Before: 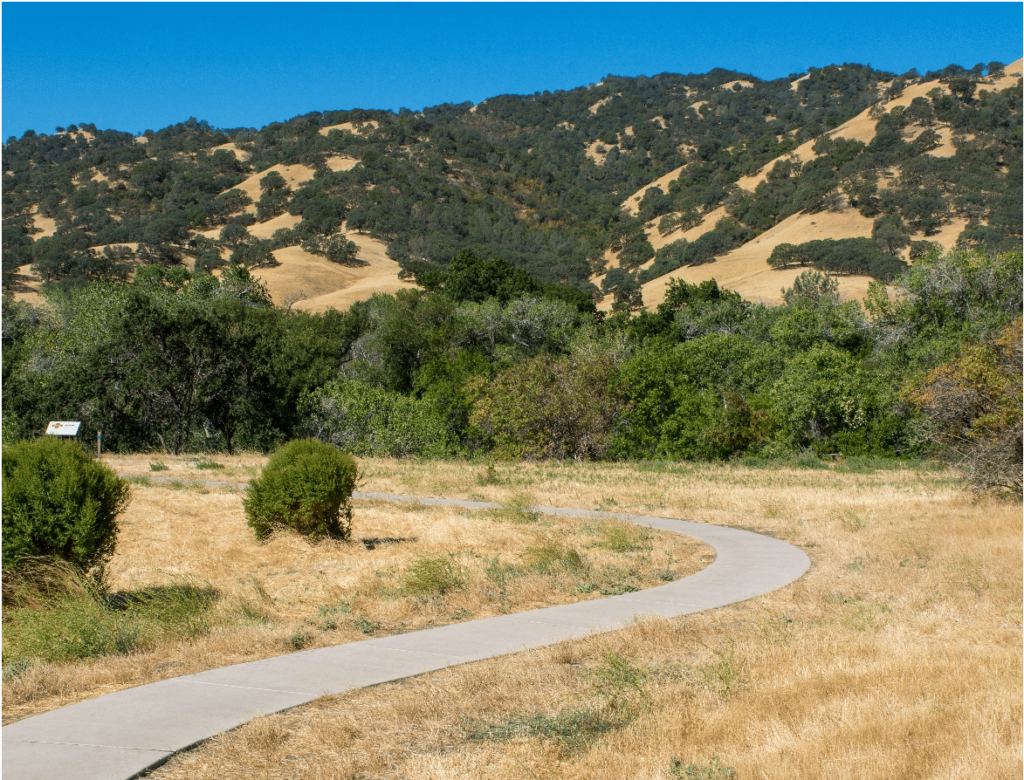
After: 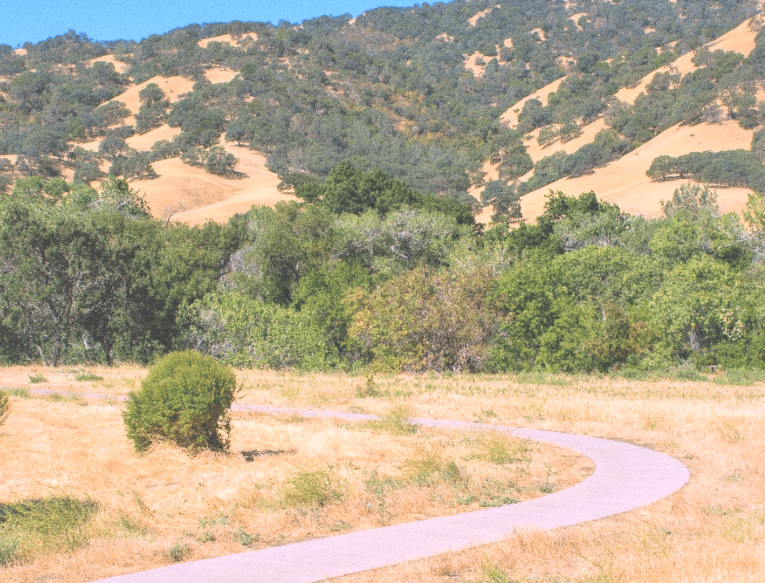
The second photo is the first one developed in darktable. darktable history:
white balance: red 1.066, blue 1.119
grain: coarseness 0.09 ISO
crop and rotate: left 11.831%, top 11.346%, right 13.429%, bottom 13.899%
shadows and highlights: on, module defaults
global tonemap: drago (0.7, 100)
contrast equalizer: octaves 7, y [[0.6 ×6], [0.55 ×6], [0 ×6], [0 ×6], [0 ×6]], mix 0.15
velvia: on, module defaults
exposure: black level correction -0.014, exposure -0.193 EV, compensate highlight preservation false
